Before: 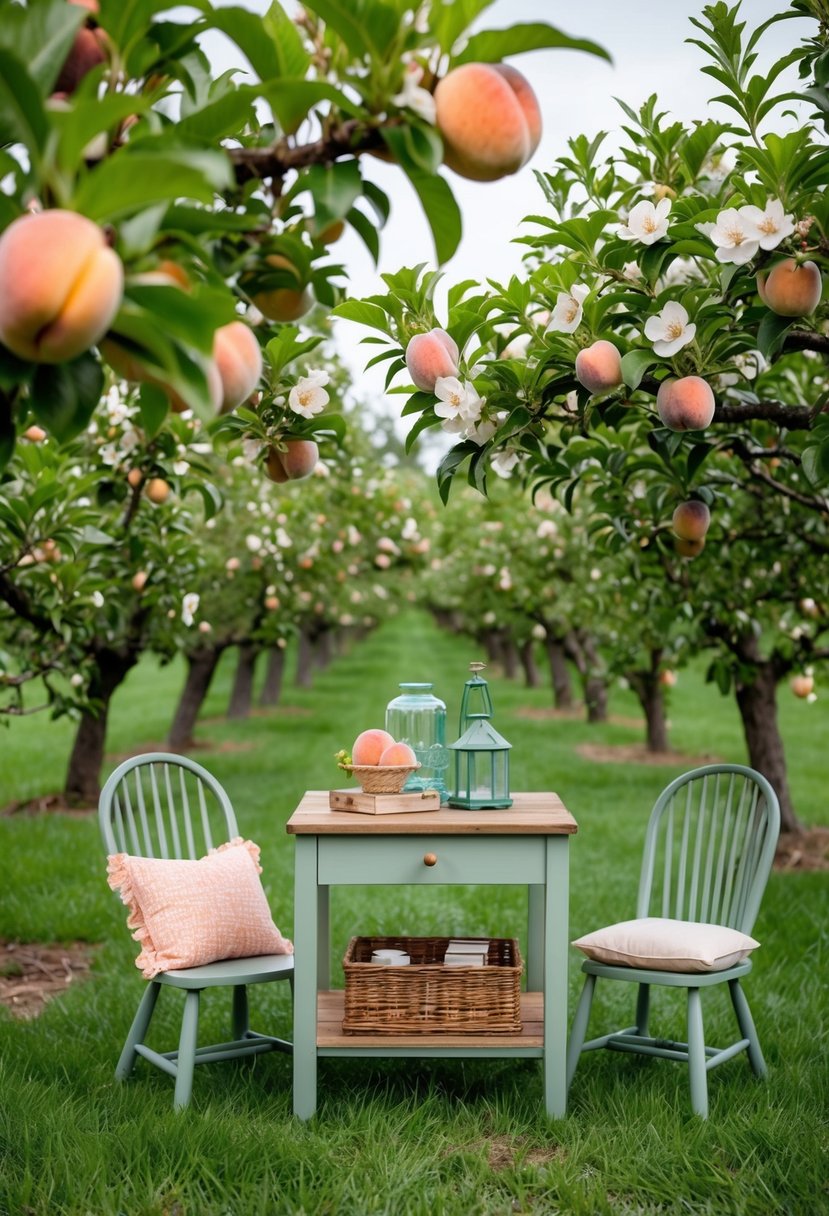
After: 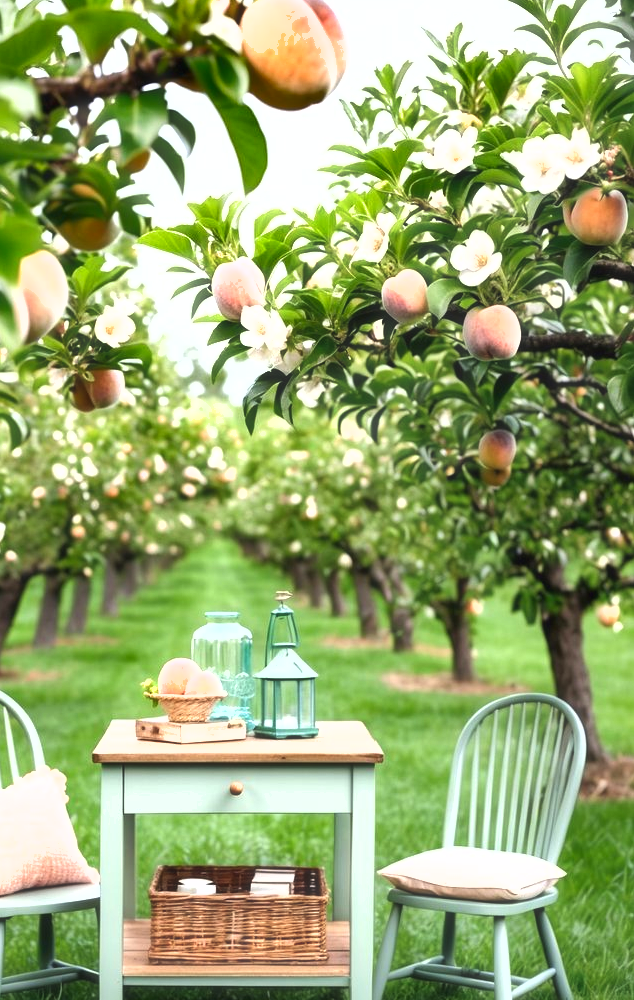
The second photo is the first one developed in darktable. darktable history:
shadows and highlights: soften with gaussian
crop: left 23.443%, top 5.891%, bottom 11.849%
exposure: black level correction 0, exposure 1.2 EV, compensate highlight preservation false
haze removal: strength -0.114, compatibility mode true, adaptive false
